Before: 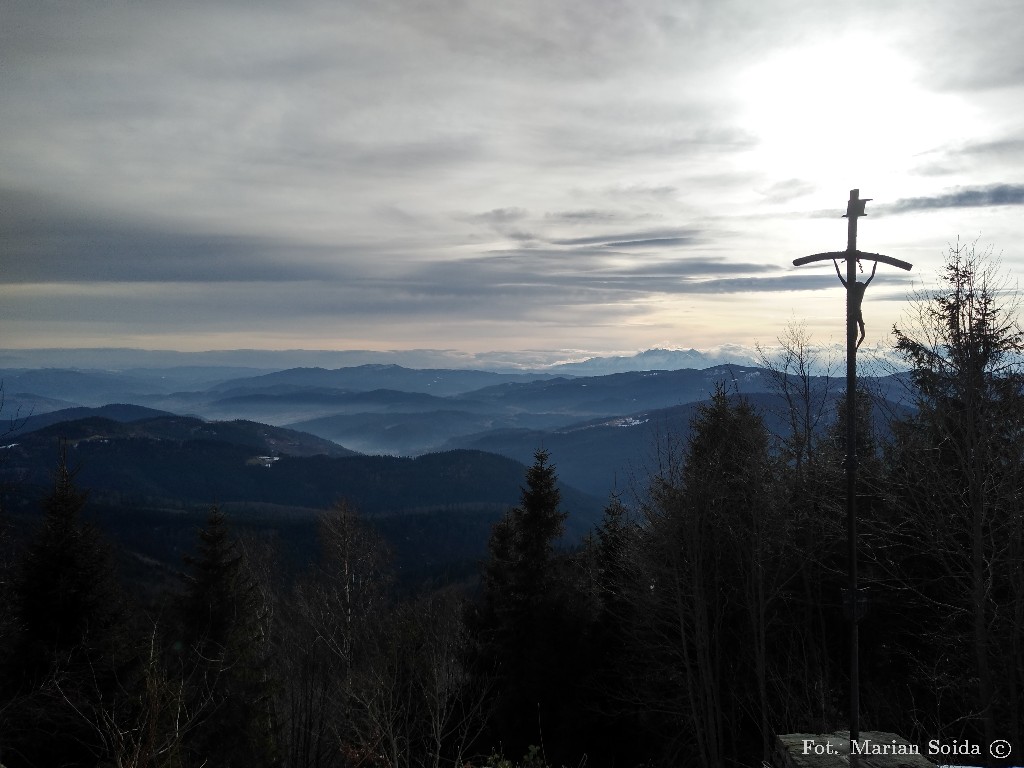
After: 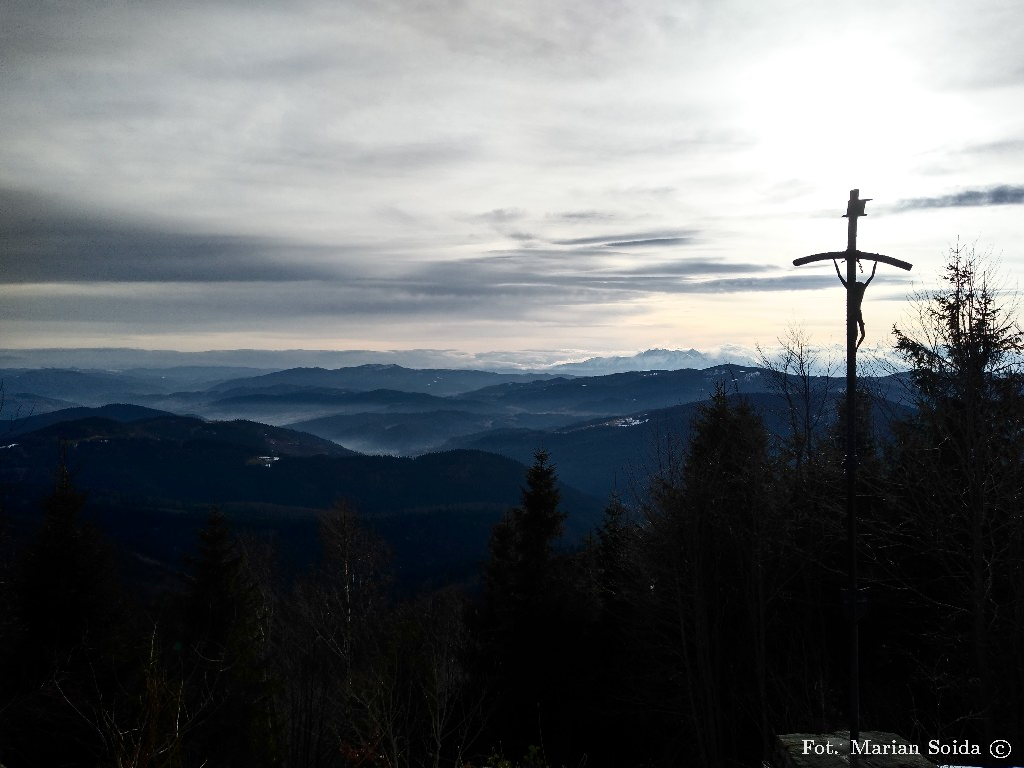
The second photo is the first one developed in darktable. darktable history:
contrast brightness saturation: contrast 0.298
